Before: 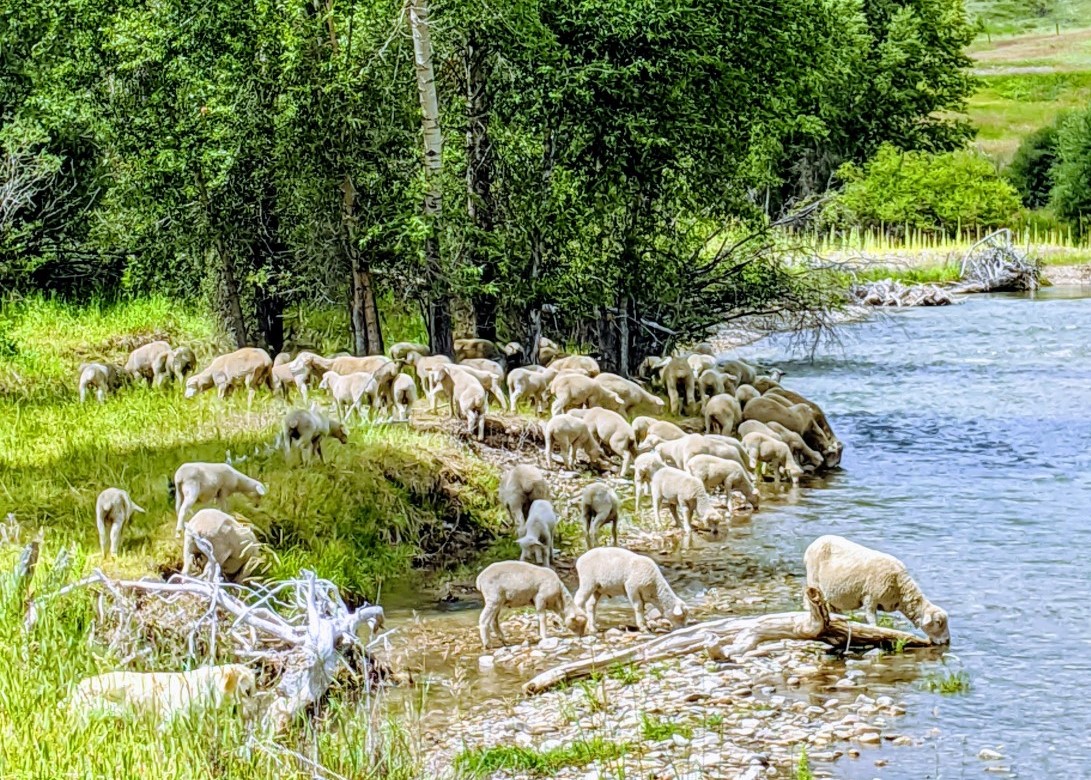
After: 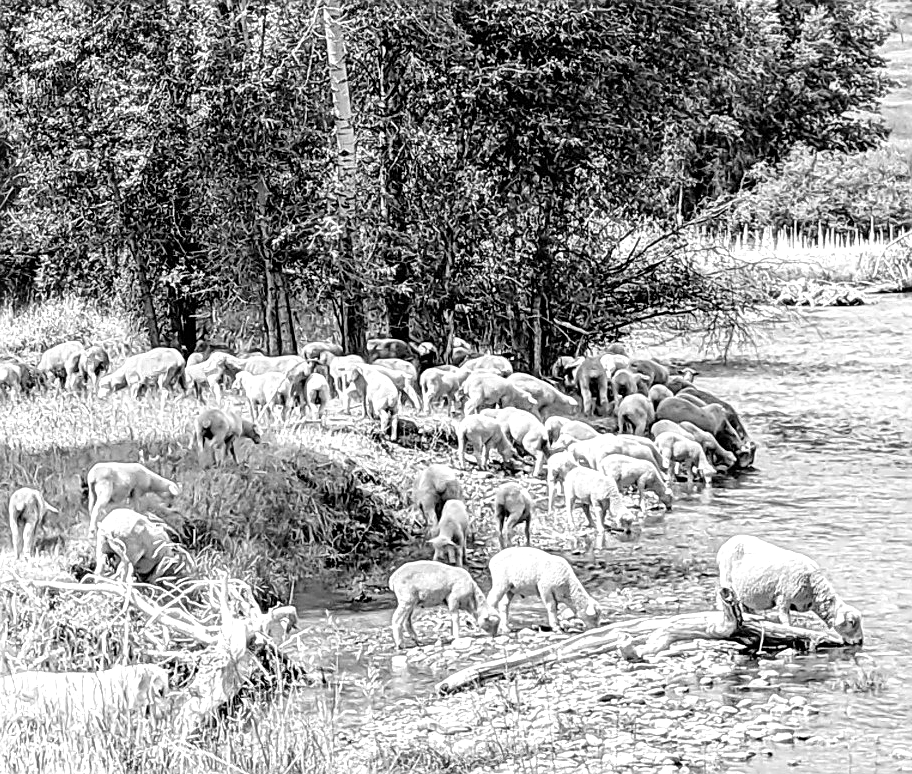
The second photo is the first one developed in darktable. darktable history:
crop: left 8.026%, right 7.374%
sharpen: on, module defaults
exposure: black level correction 0, exposure 0.5 EV, compensate highlight preservation false
contrast brightness saturation: saturation -1
